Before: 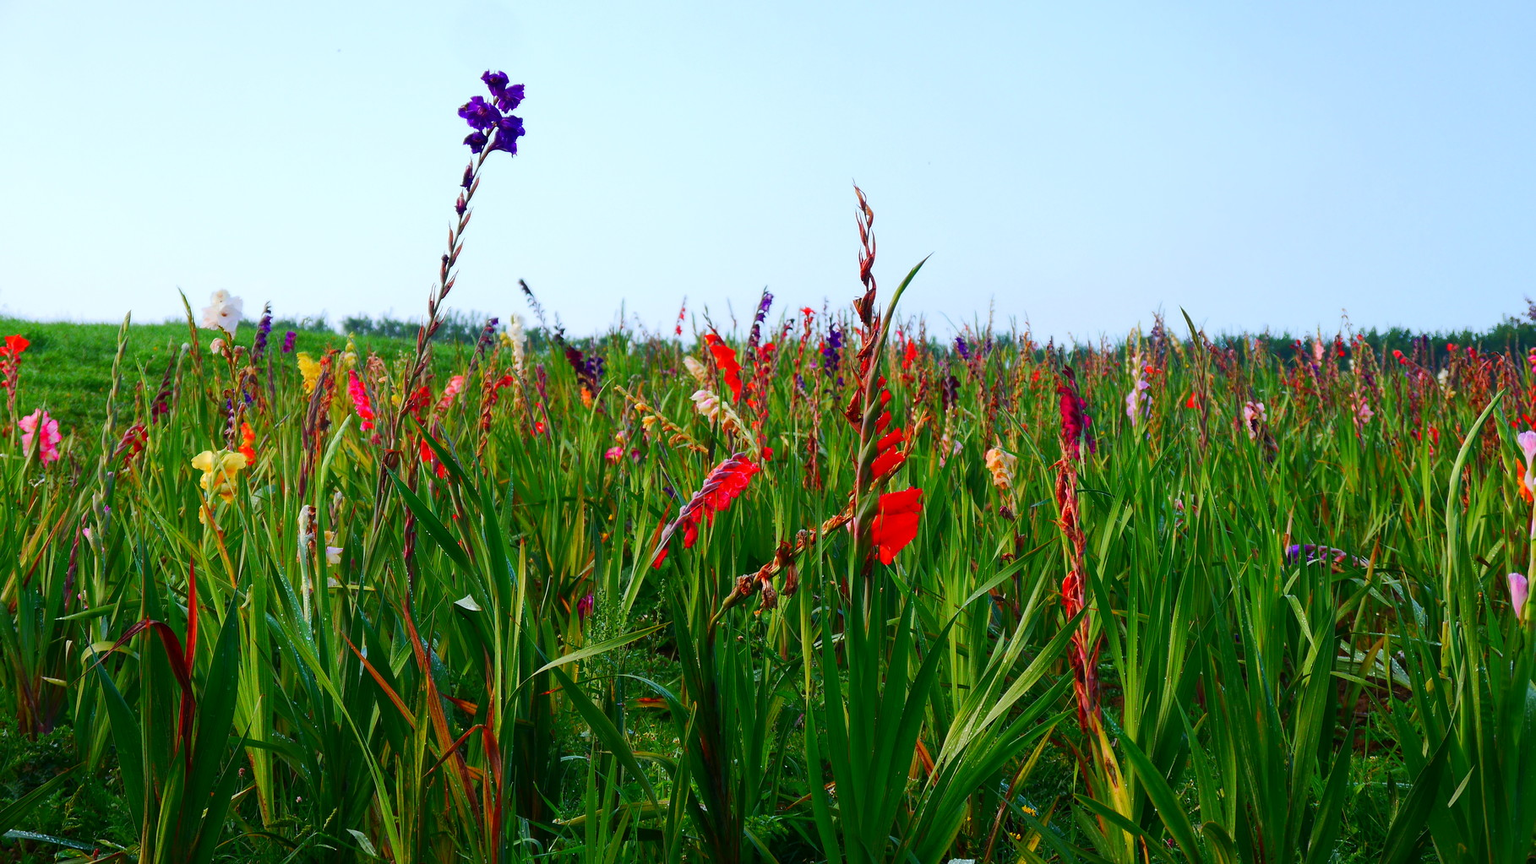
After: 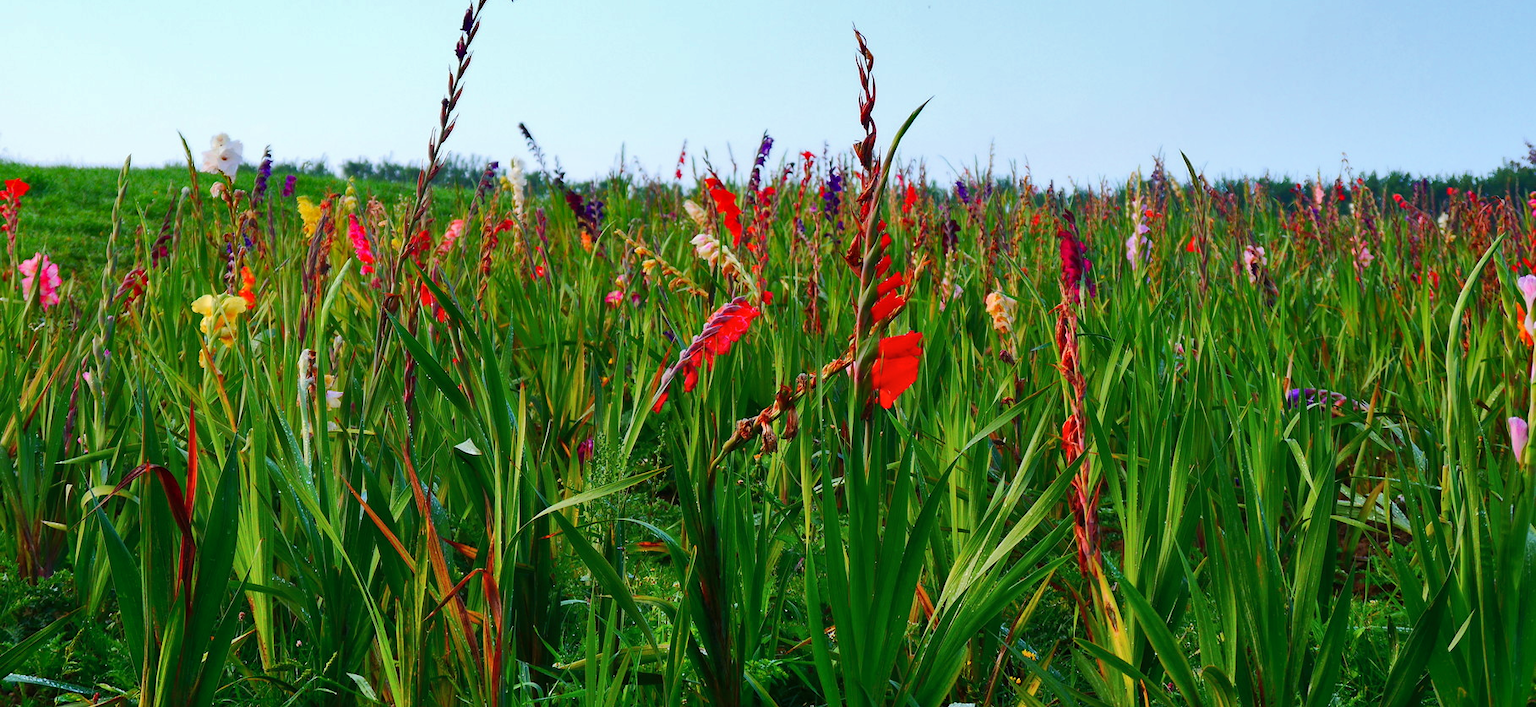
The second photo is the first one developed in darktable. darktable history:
shadows and highlights: low approximation 0.01, soften with gaussian
crop and rotate: top 18.174%
